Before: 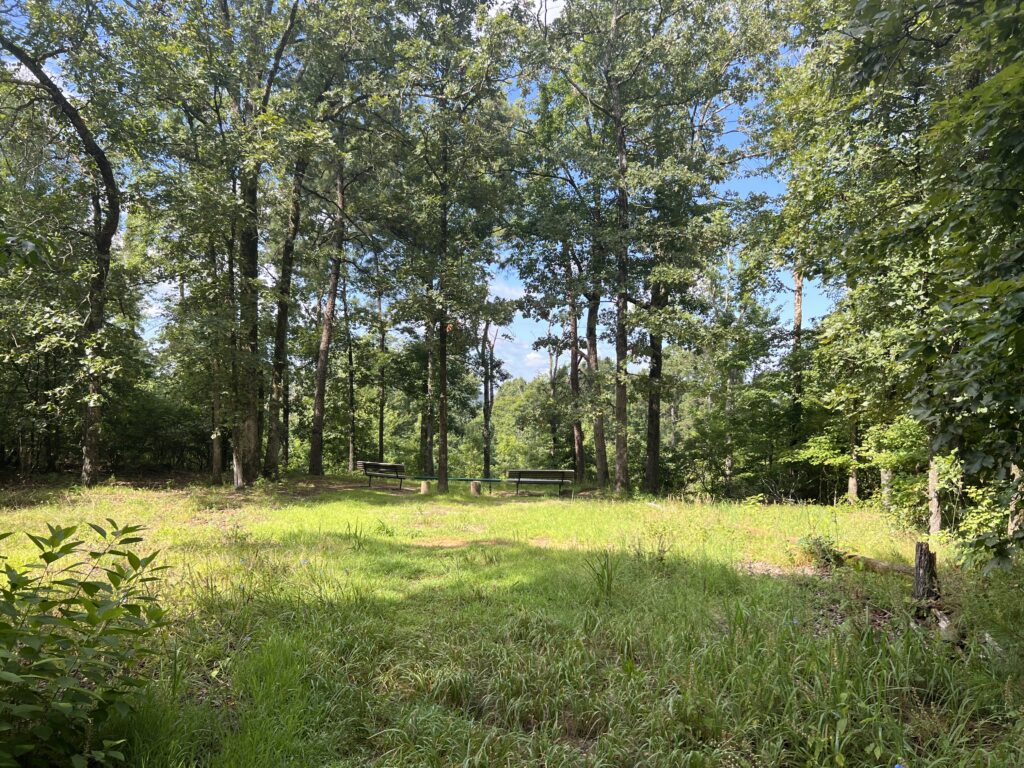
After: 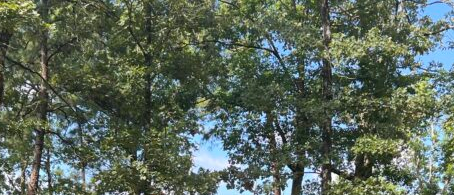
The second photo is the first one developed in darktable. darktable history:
exposure: compensate exposure bias true, compensate highlight preservation false
crop: left 28.968%, top 16.807%, right 26.667%, bottom 57.501%
